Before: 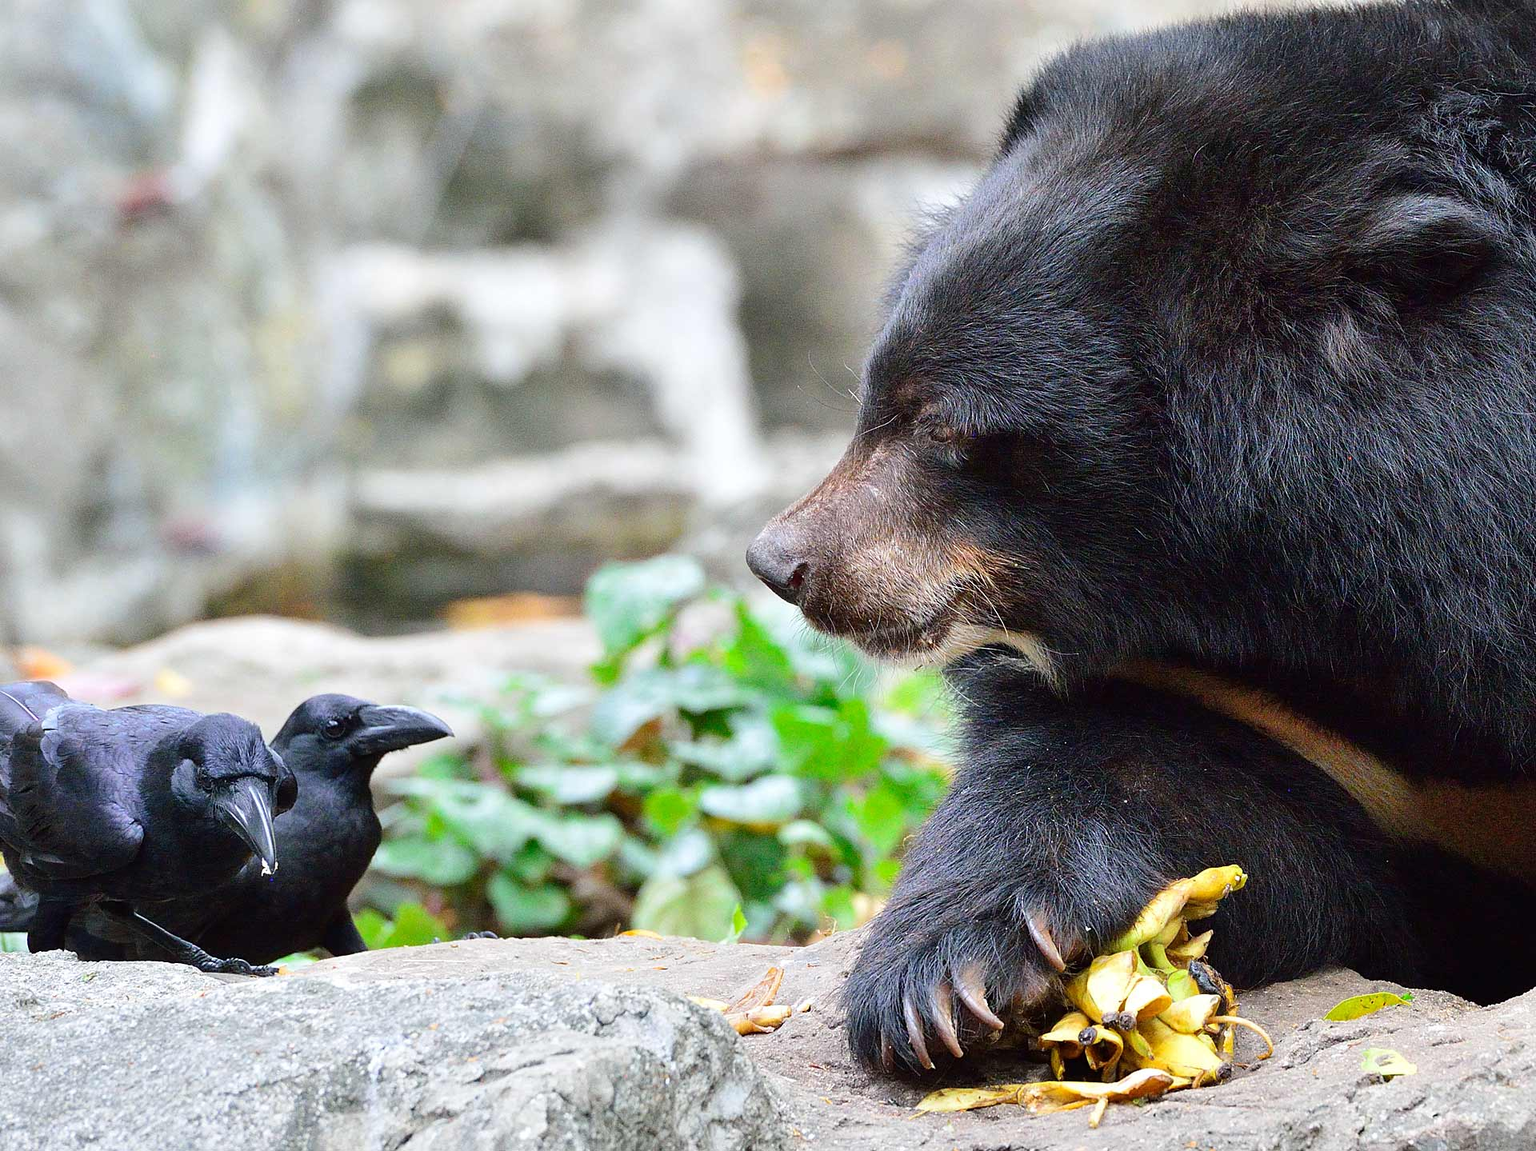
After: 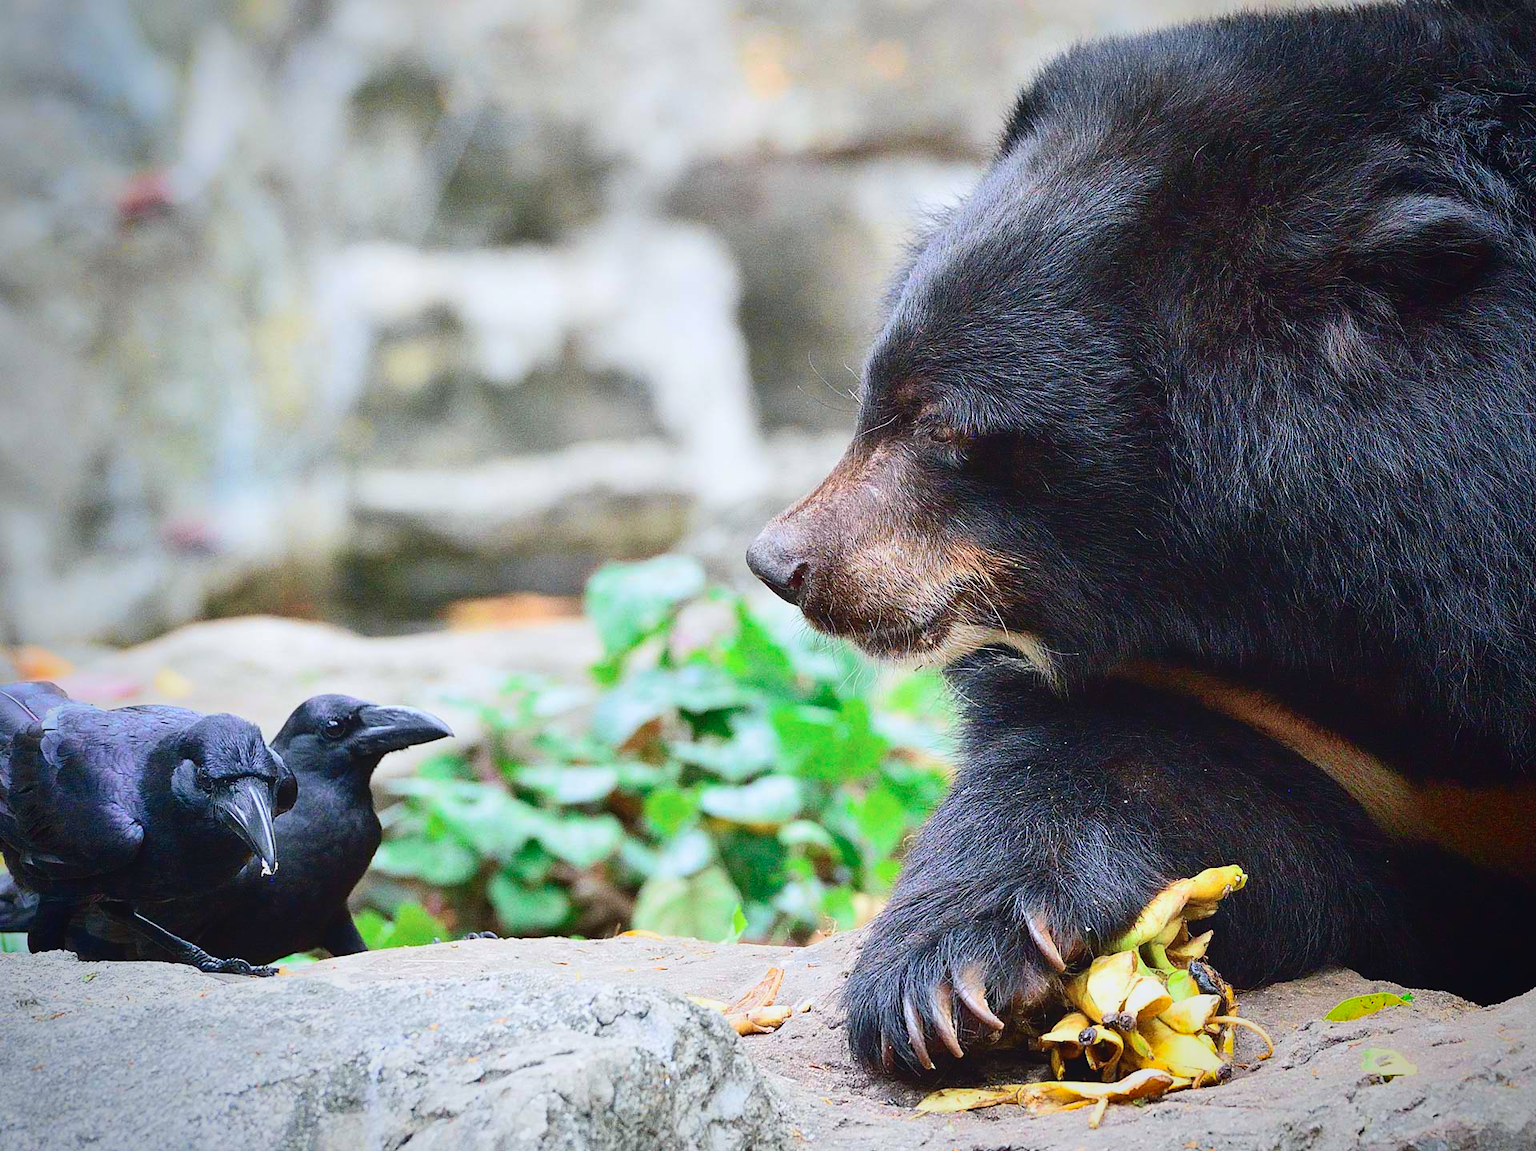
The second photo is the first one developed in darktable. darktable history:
tone curve: curves: ch0 [(0, 0.045) (0.155, 0.169) (0.46, 0.466) (0.751, 0.788) (1, 0.961)]; ch1 [(0, 0) (0.43, 0.408) (0.472, 0.469) (0.505, 0.503) (0.553, 0.563) (0.592, 0.581) (0.631, 0.625) (1, 1)]; ch2 [(0, 0) (0.505, 0.495) (0.55, 0.557) (0.583, 0.573) (1, 1)], color space Lab, independent channels, preserve colors none
vignetting: fall-off start 67.08%, saturation 0.38, width/height ratio 1.009
